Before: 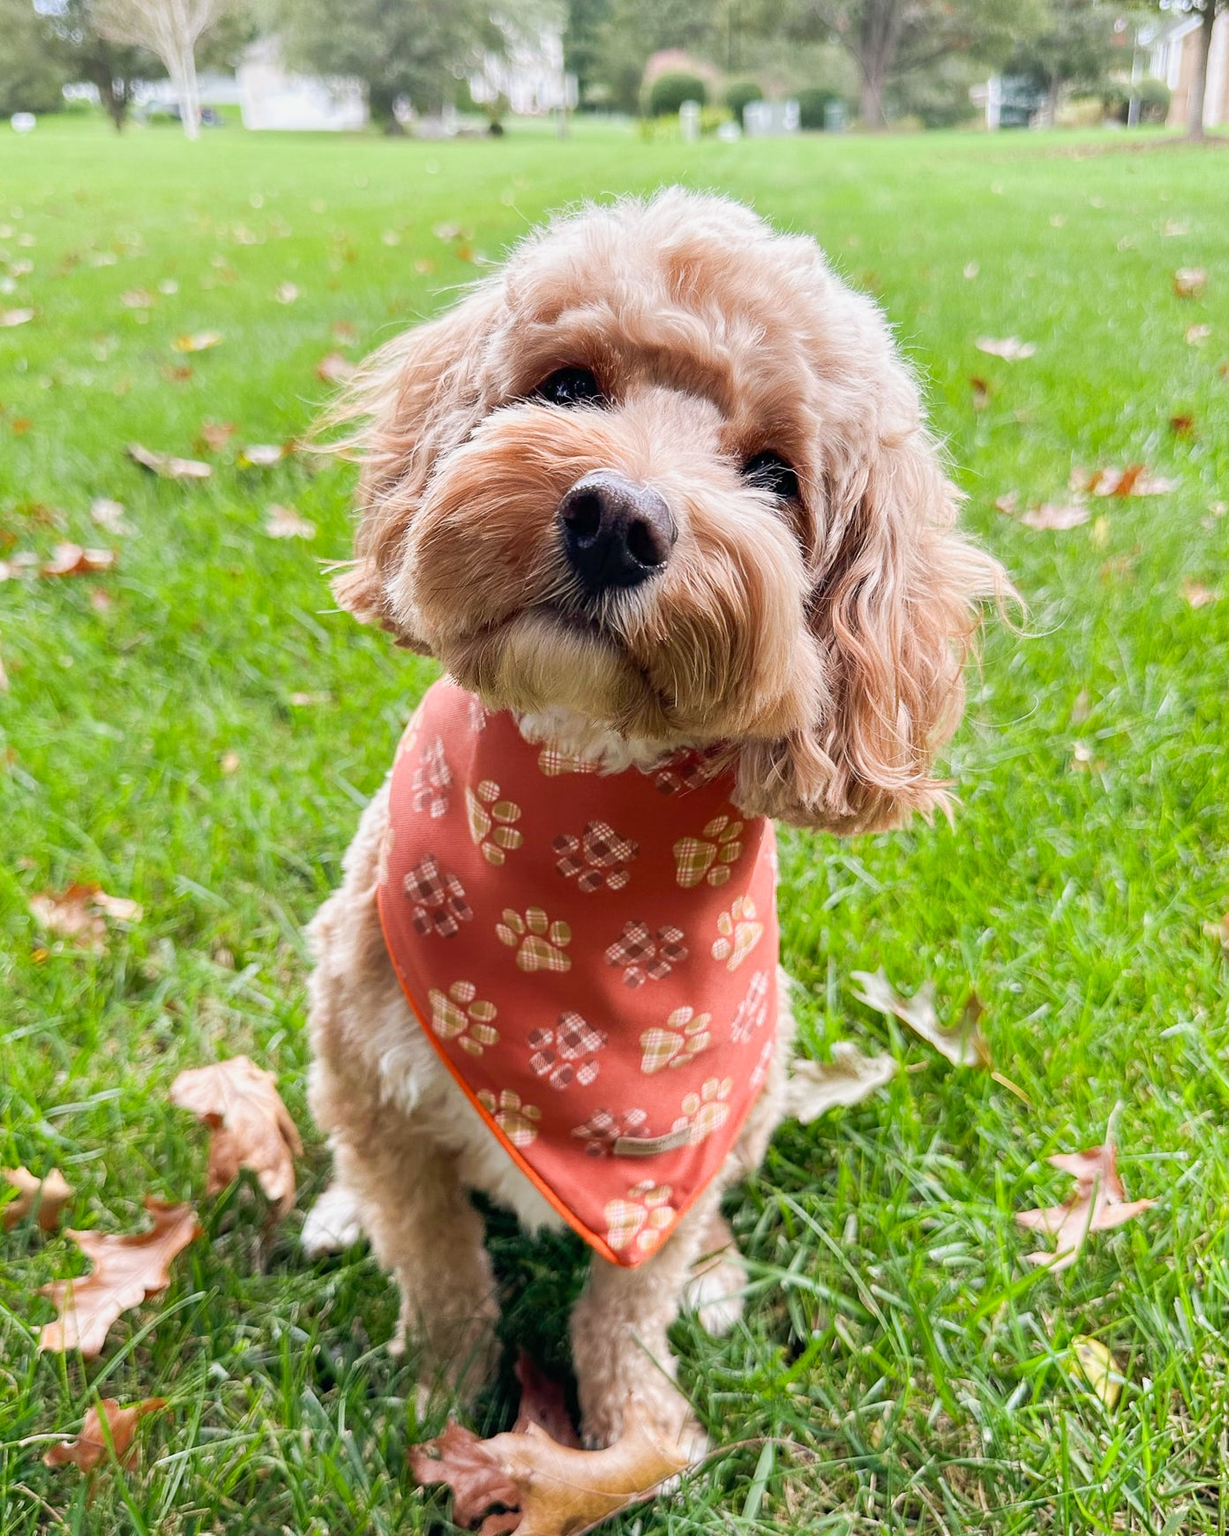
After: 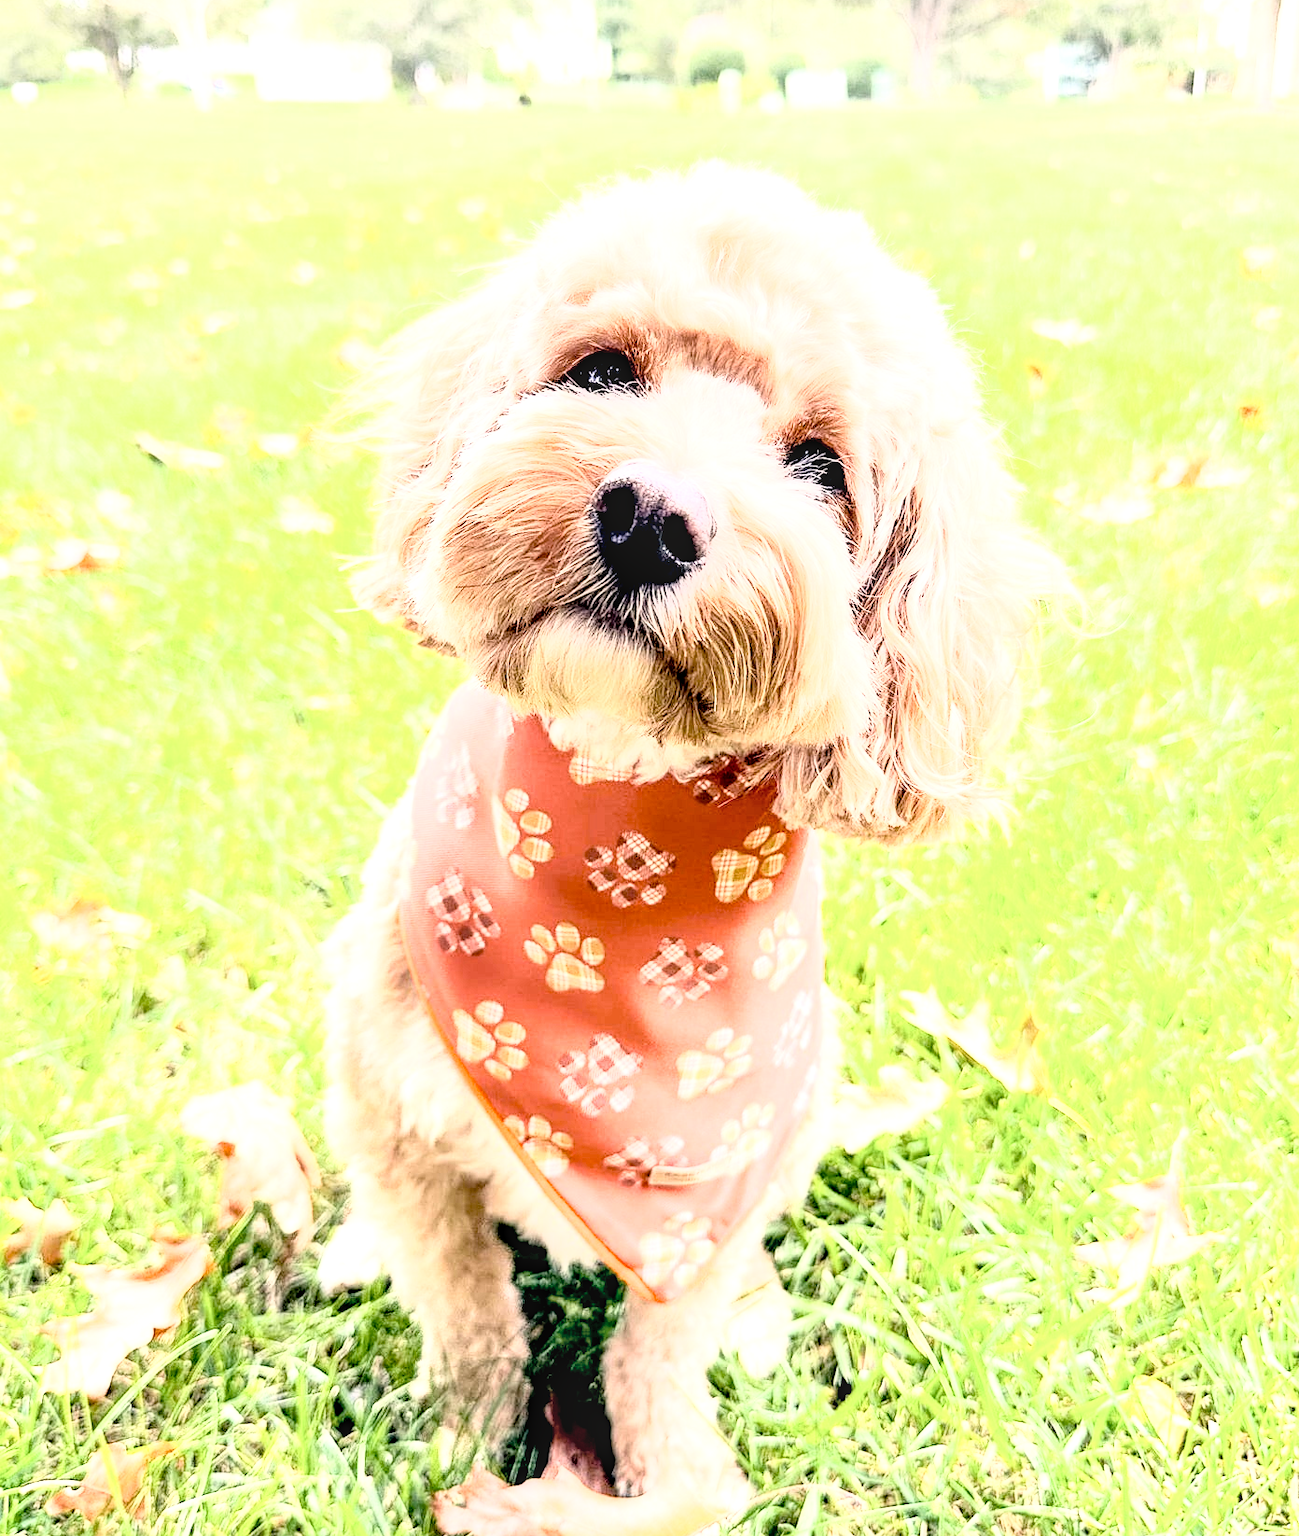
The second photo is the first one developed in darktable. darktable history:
color correction: highlights a* 5.54, highlights b* 5.19, saturation 0.636
crop and rotate: top 2.28%, bottom 3.128%
exposure: black level correction 0.009, exposure 1.43 EV, compensate highlight preservation false
local contrast: highlights 34%, detail 135%
sharpen: amount 0.215
base curve: curves: ch0 [(0, 0) (0.012, 0.01) (0.073, 0.168) (0.31, 0.711) (0.645, 0.957) (1, 1)]
